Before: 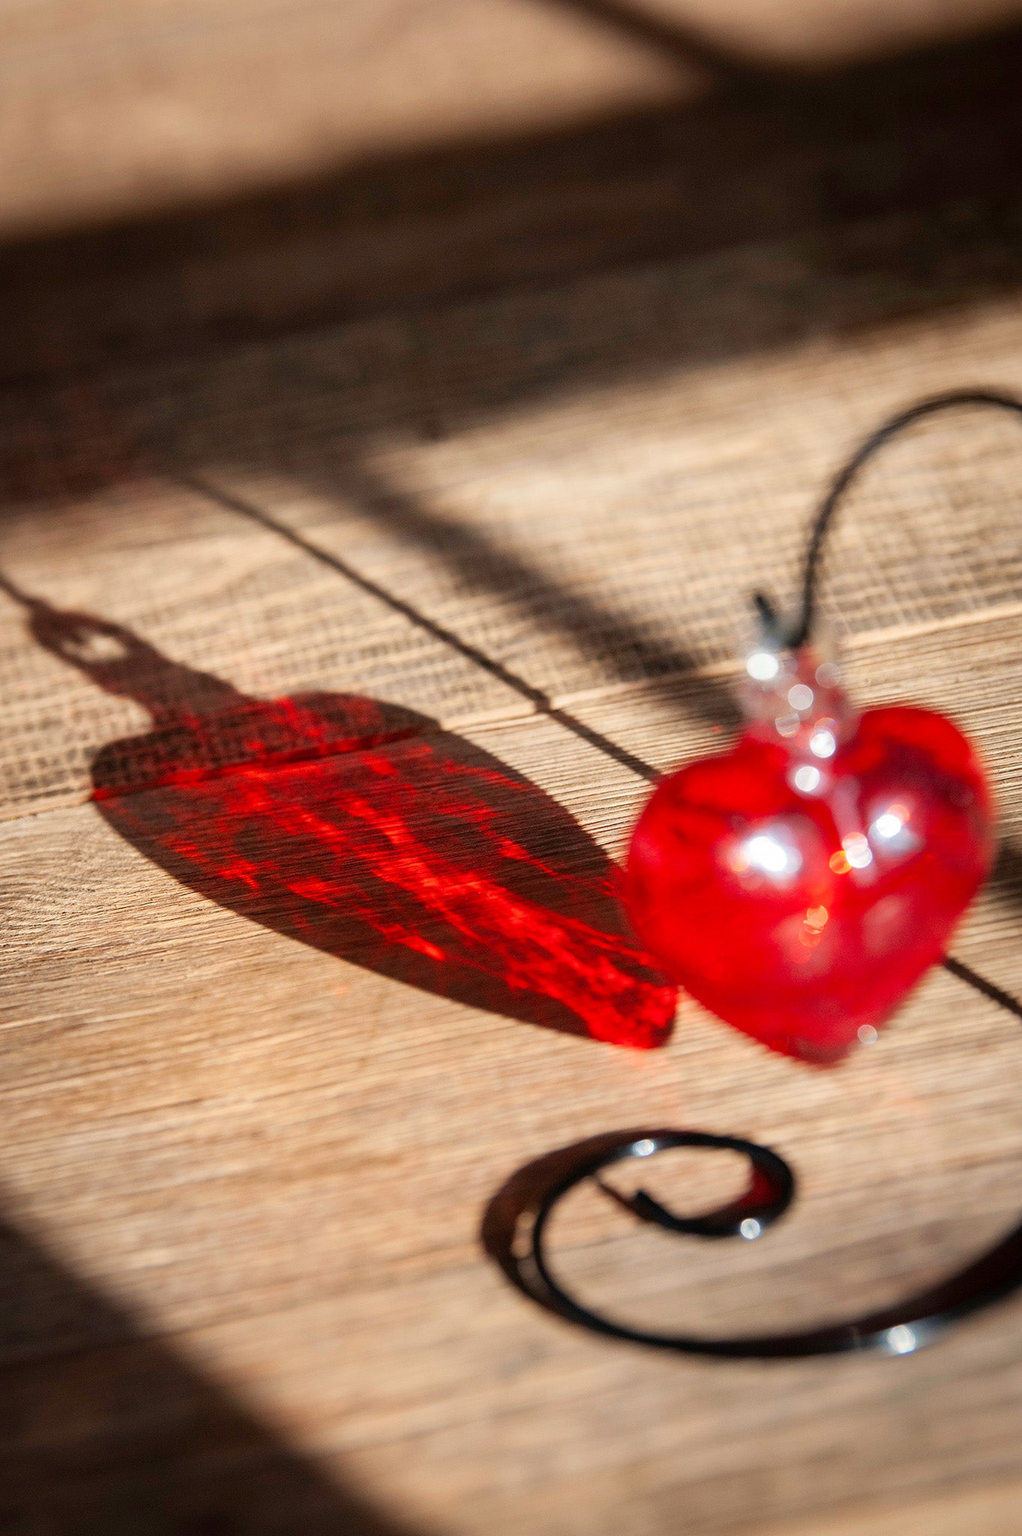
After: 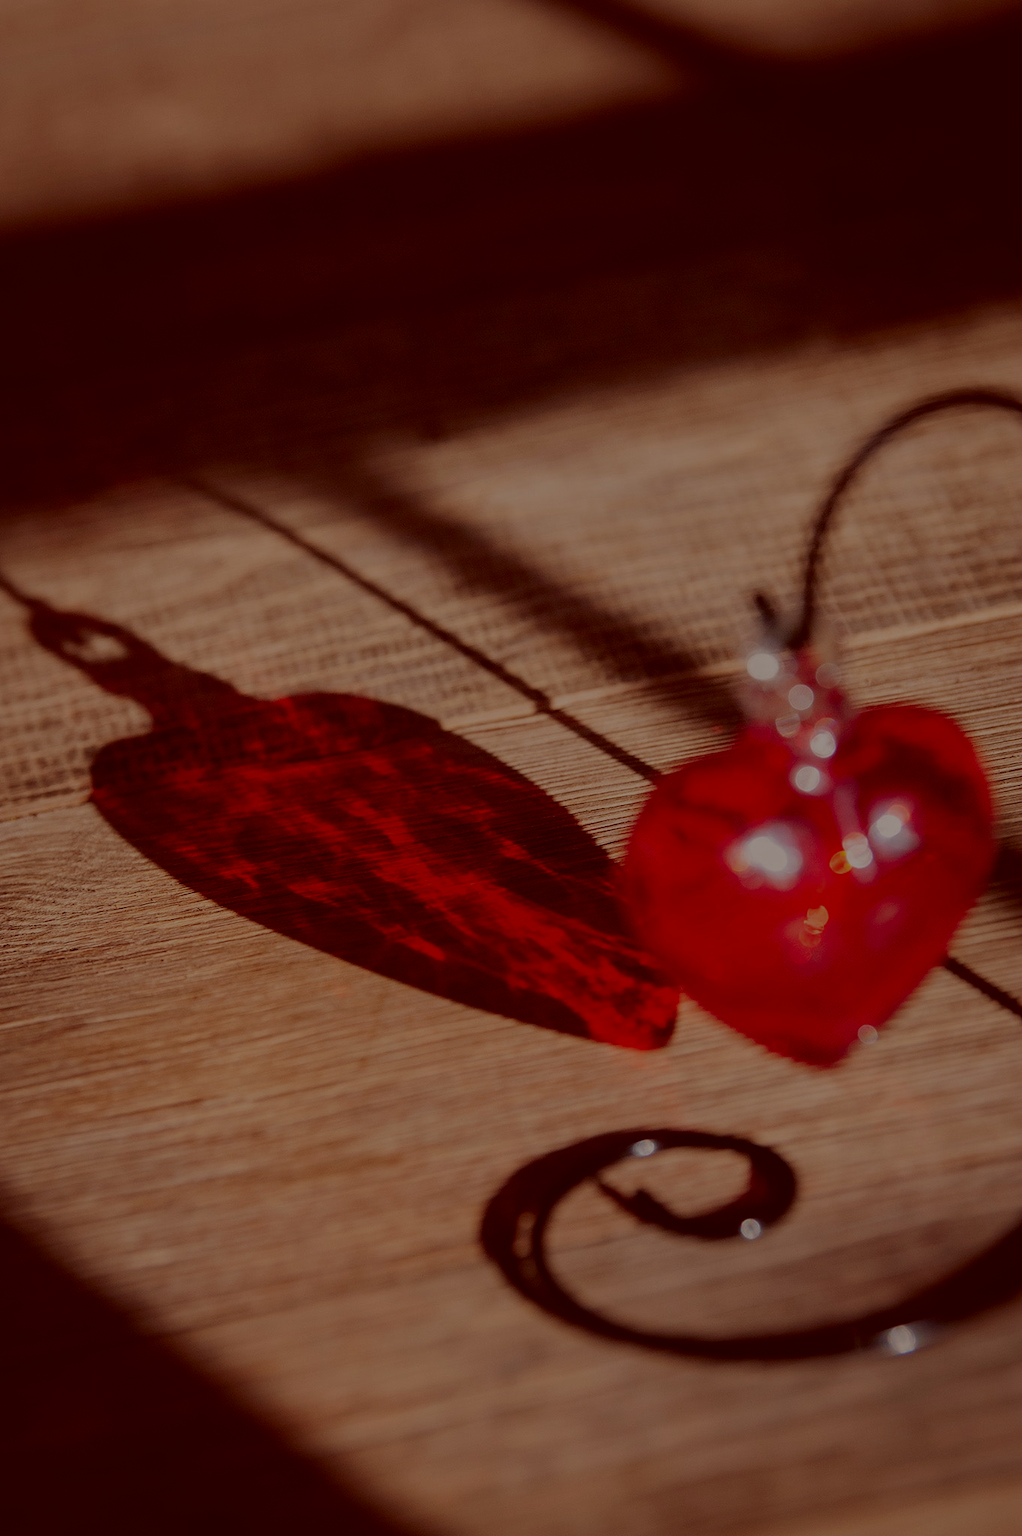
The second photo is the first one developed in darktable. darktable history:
exposure: exposure -0.242 EV, compensate highlight preservation false
tone equalizer: -8 EV -2 EV, -7 EV -2 EV, -6 EV -2 EV, -5 EV -2 EV, -4 EV -2 EV, -3 EV -2 EV, -2 EV -2 EV, -1 EV -1.63 EV, +0 EV -2 EV
color correction: highlights a* -7.23, highlights b* -0.161, shadows a* 20.08, shadows b* 11.73
